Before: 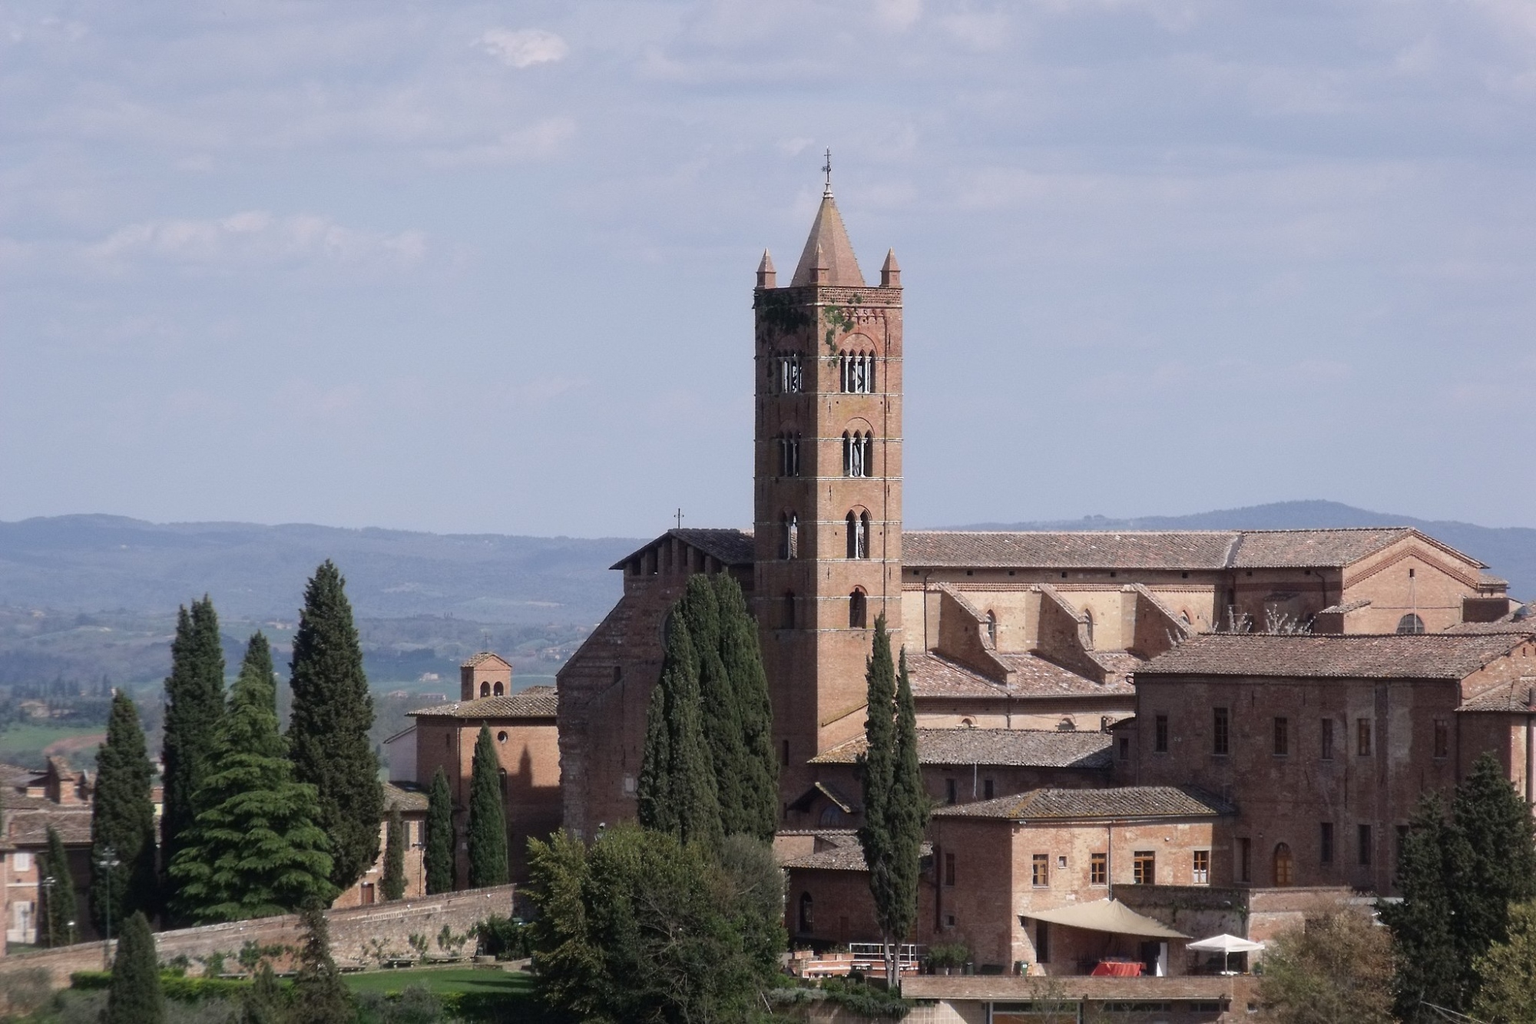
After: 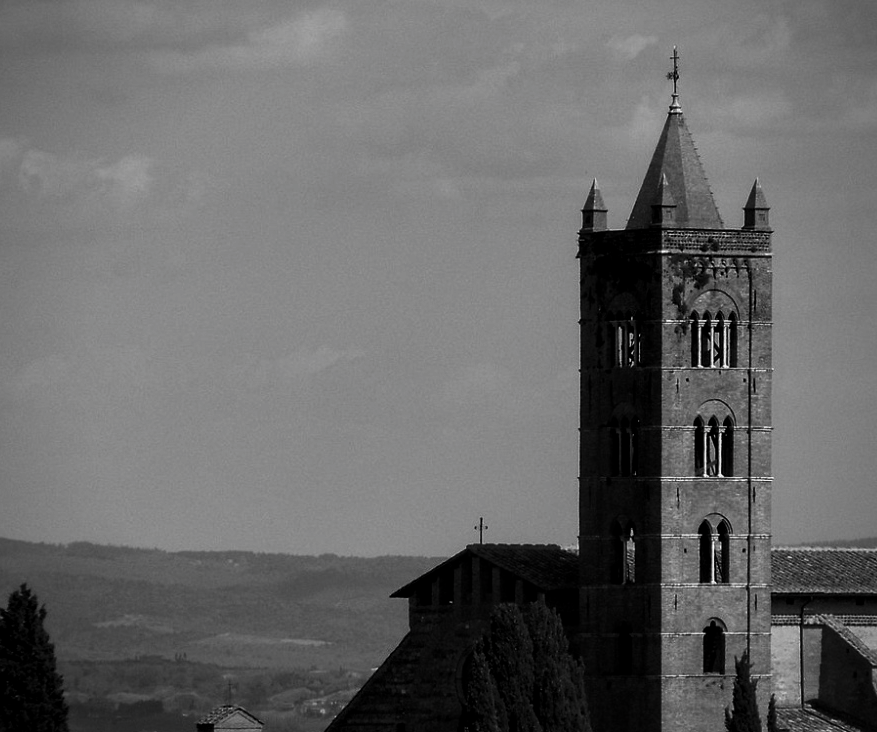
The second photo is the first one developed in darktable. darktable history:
crop: left 20.188%, top 10.807%, right 35.945%, bottom 34.231%
local contrast: on, module defaults
vignetting: unbound false
tone equalizer: on, module defaults
exposure: exposure 0.128 EV, compensate highlight preservation false
contrast brightness saturation: contrast -0.037, brightness -0.582, saturation -0.99
